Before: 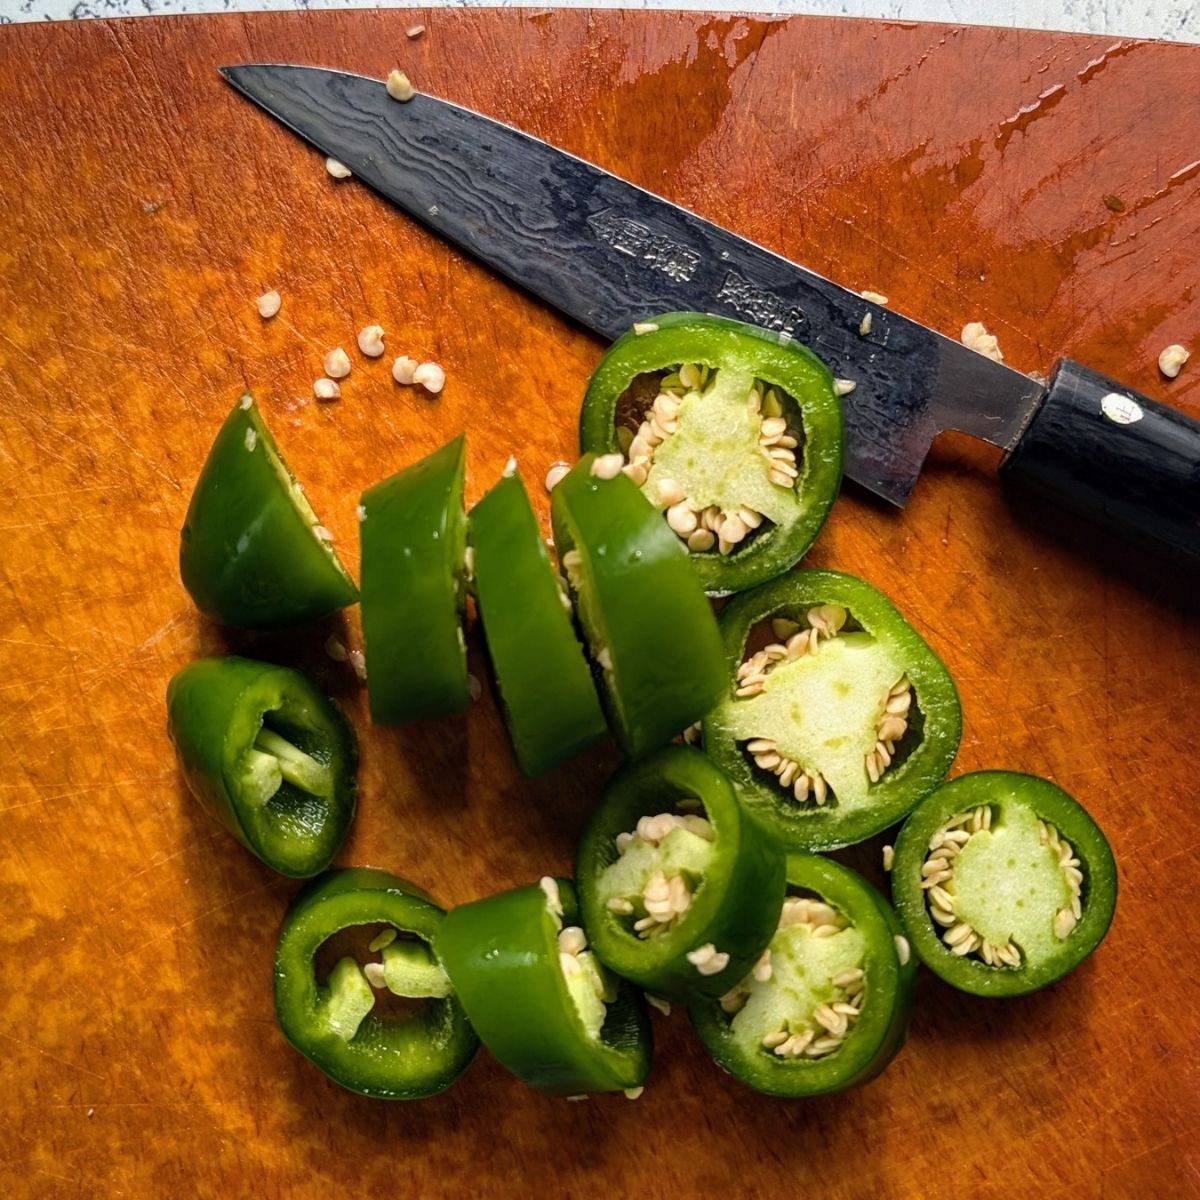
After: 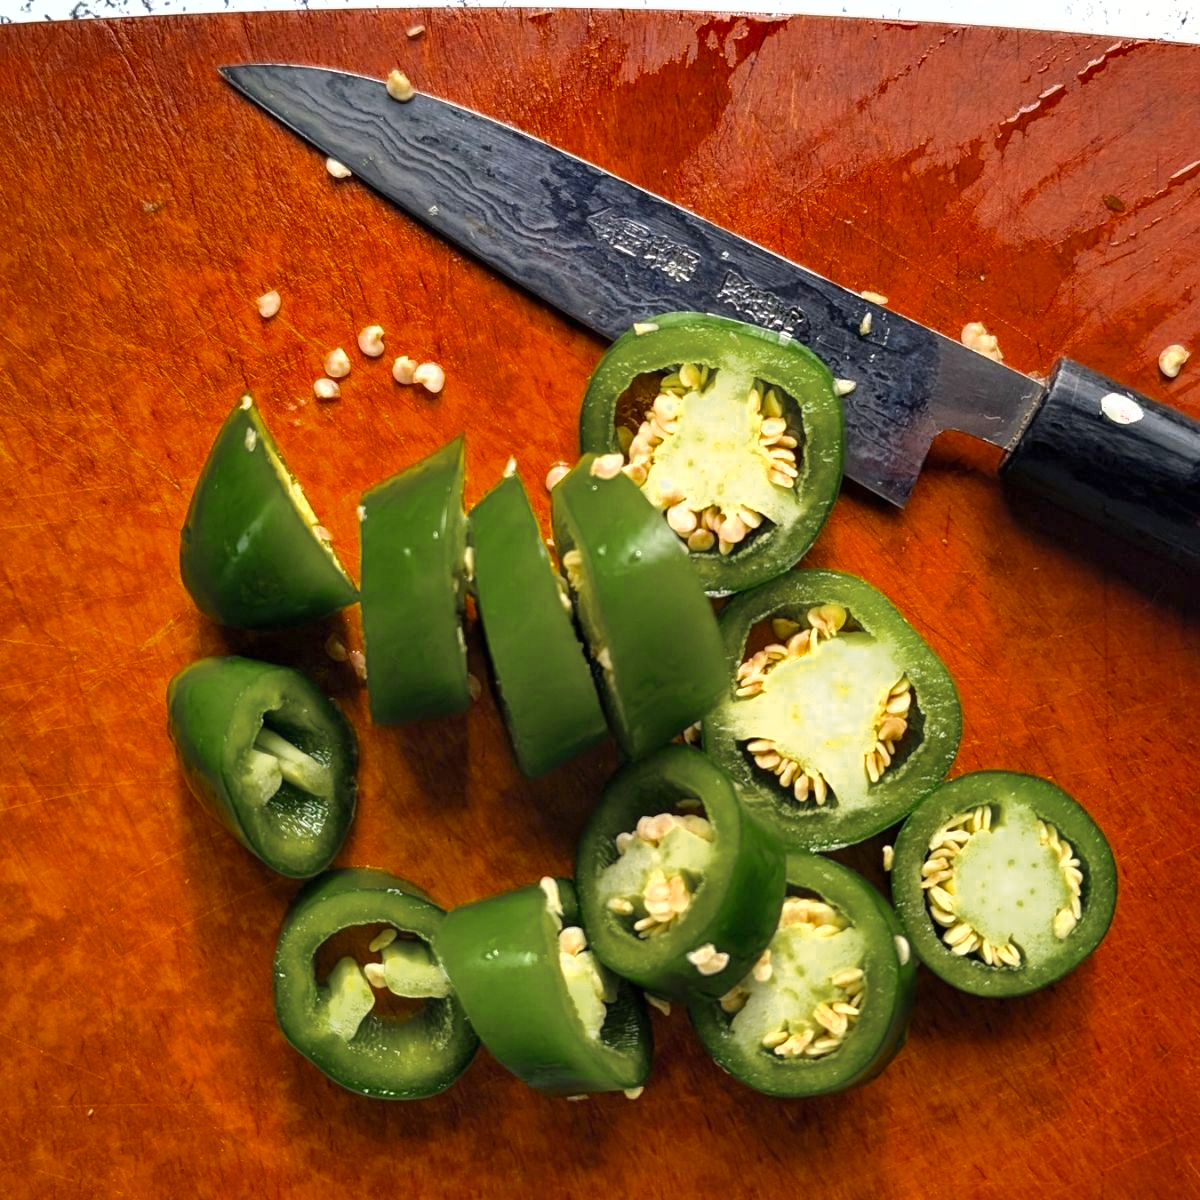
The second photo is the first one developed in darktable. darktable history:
color zones: curves: ch0 [(0.11, 0.396) (0.195, 0.36) (0.25, 0.5) (0.303, 0.412) (0.357, 0.544) (0.75, 0.5) (0.967, 0.328)]; ch1 [(0, 0.468) (0.112, 0.512) (0.202, 0.6) (0.25, 0.5) (0.307, 0.352) (0.357, 0.544) (0.75, 0.5) (0.963, 0.524)]
rotate and perspective: automatic cropping off
exposure: black level correction 0, exposure 0.7 EV, compensate exposure bias true, compensate highlight preservation false
shadows and highlights: low approximation 0.01, soften with gaussian
